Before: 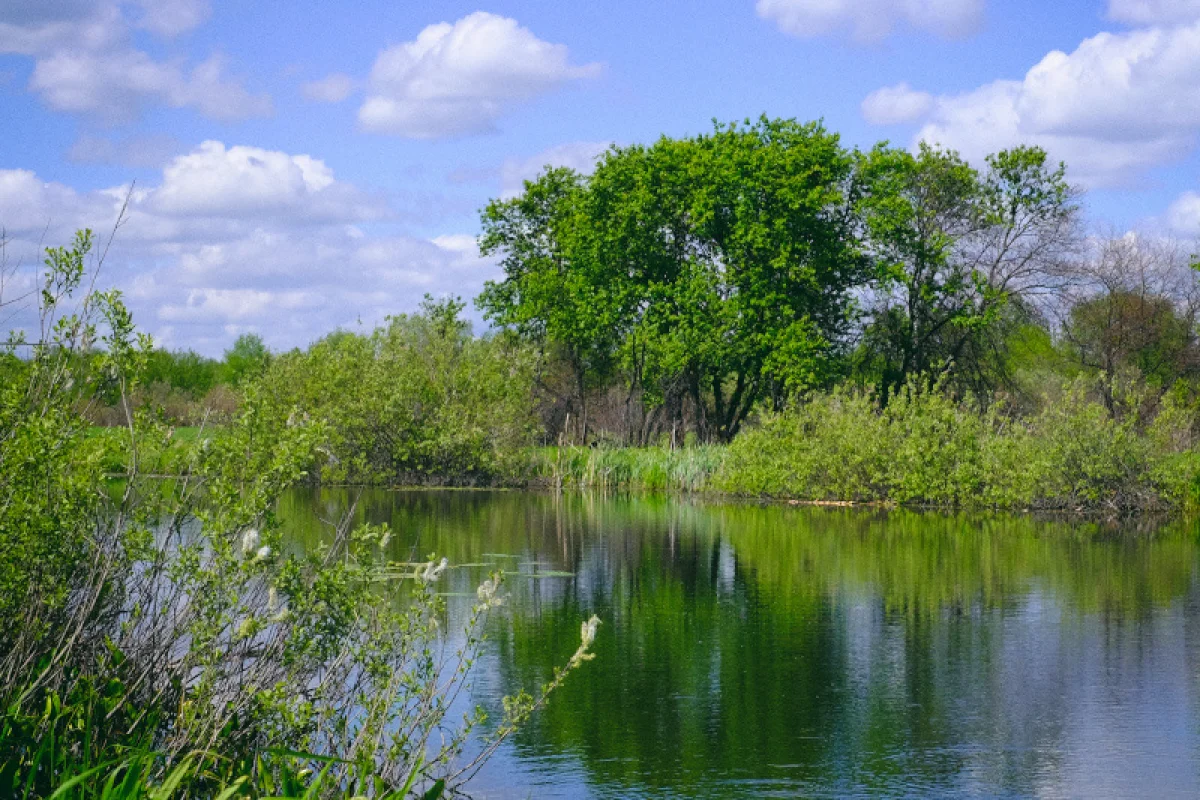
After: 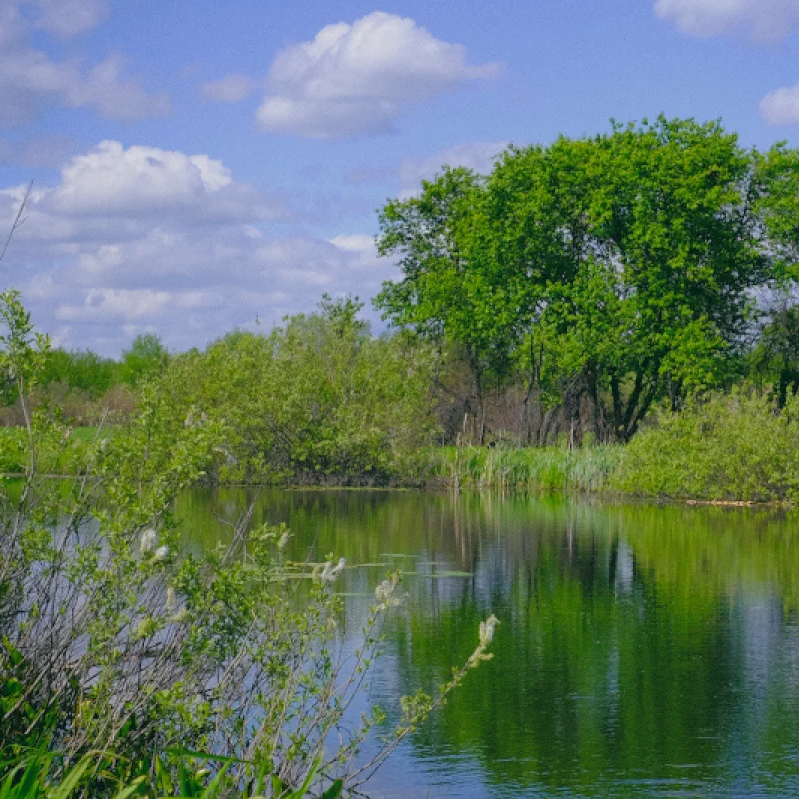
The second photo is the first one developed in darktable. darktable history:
tone equalizer: -8 EV 0.225 EV, -7 EV 0.412 EV, -6 EV 0.436 EV, -5 EV 0.253 EV, -3 EV -0.255 EV, -2 EV -0.411 EV, -1 EV -0.402 EV, +0 EV -0.222 EV, edges refinement/feathering 500, mask exposure compensation -1.57 EV, preserve details no
crop and rotate: left 8.561%, right 24.808%
